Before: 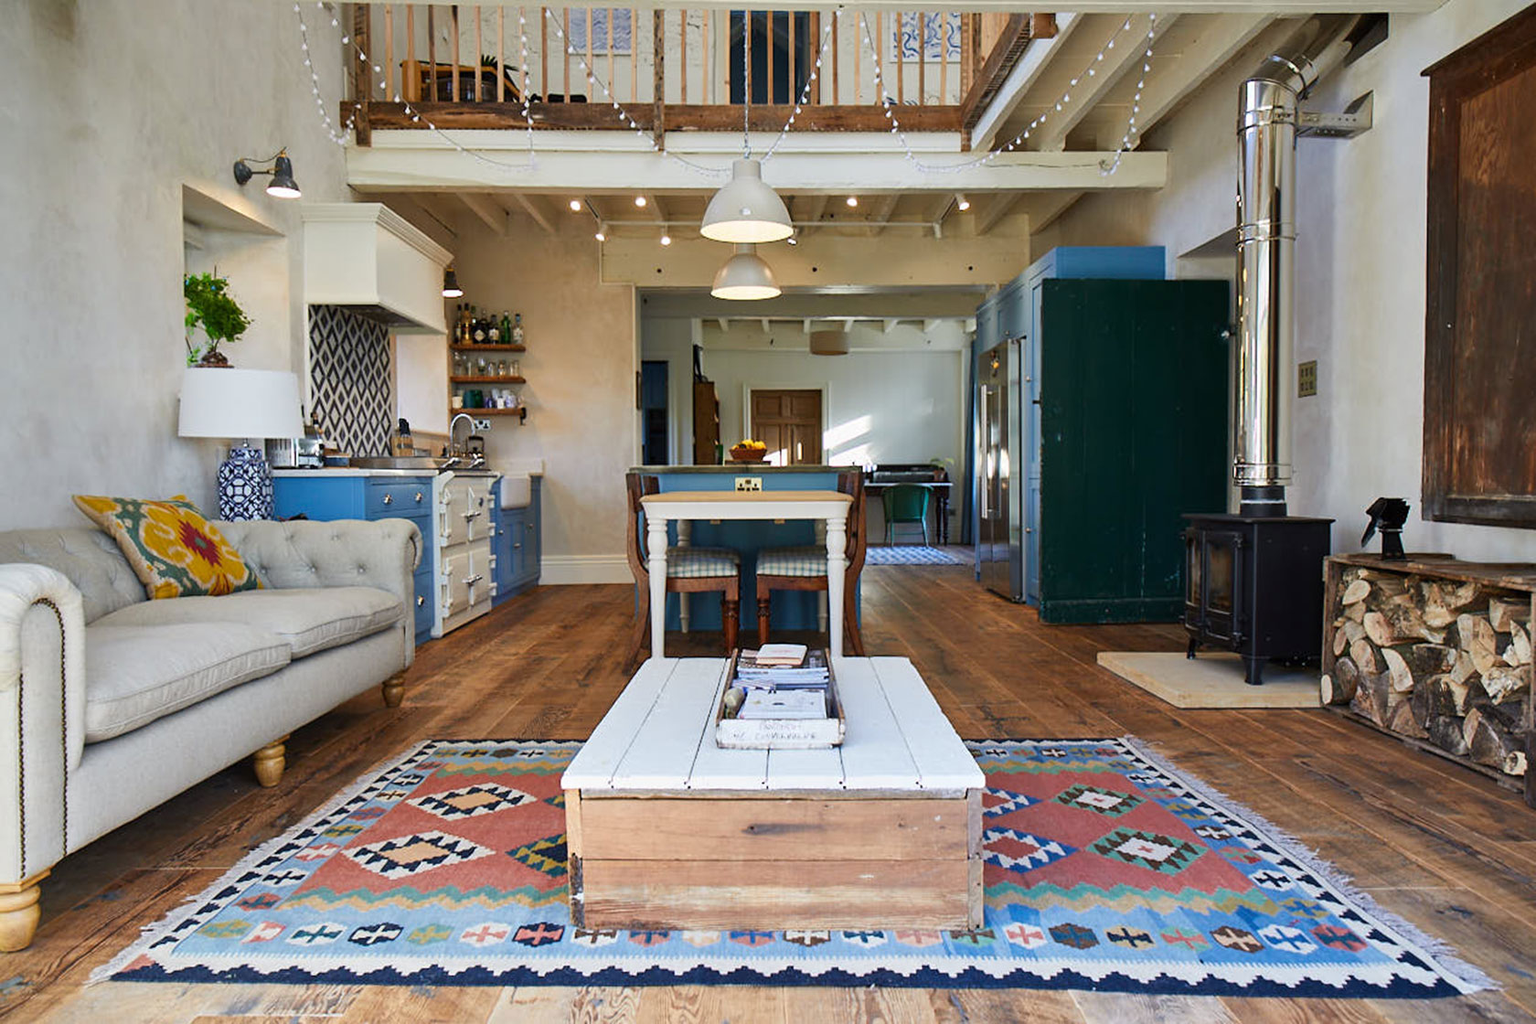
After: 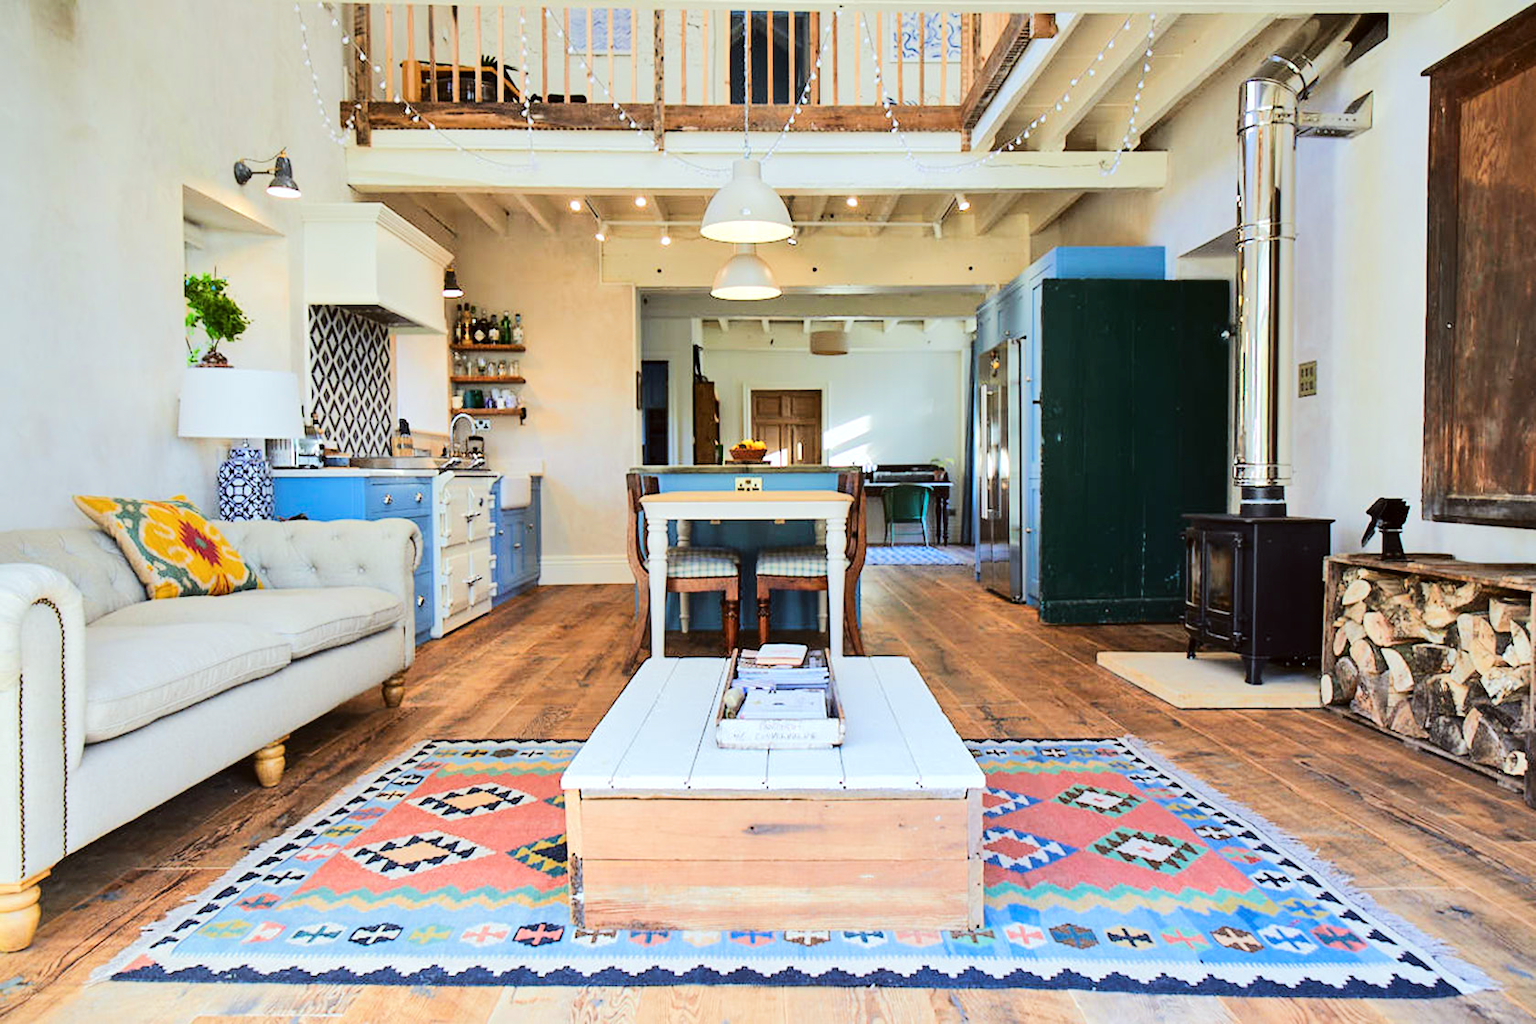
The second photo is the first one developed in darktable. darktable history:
tone equalizer: -7 EV 0.143 EV, -6 EV 0.617 EV, -5 EV 1.16 EV, -4 EV 1.33 EV, -3 EV 1.15 EV, -2 EV 0.6 EV, -1 EV 0.161 EV, edges refinement/feathering 500, mask exposure compensation -1.57 EV, preserve details no
color correction: highlights a* -2.99, highlights b* -2.35, shadows a* 2.5, shadows b* 3
